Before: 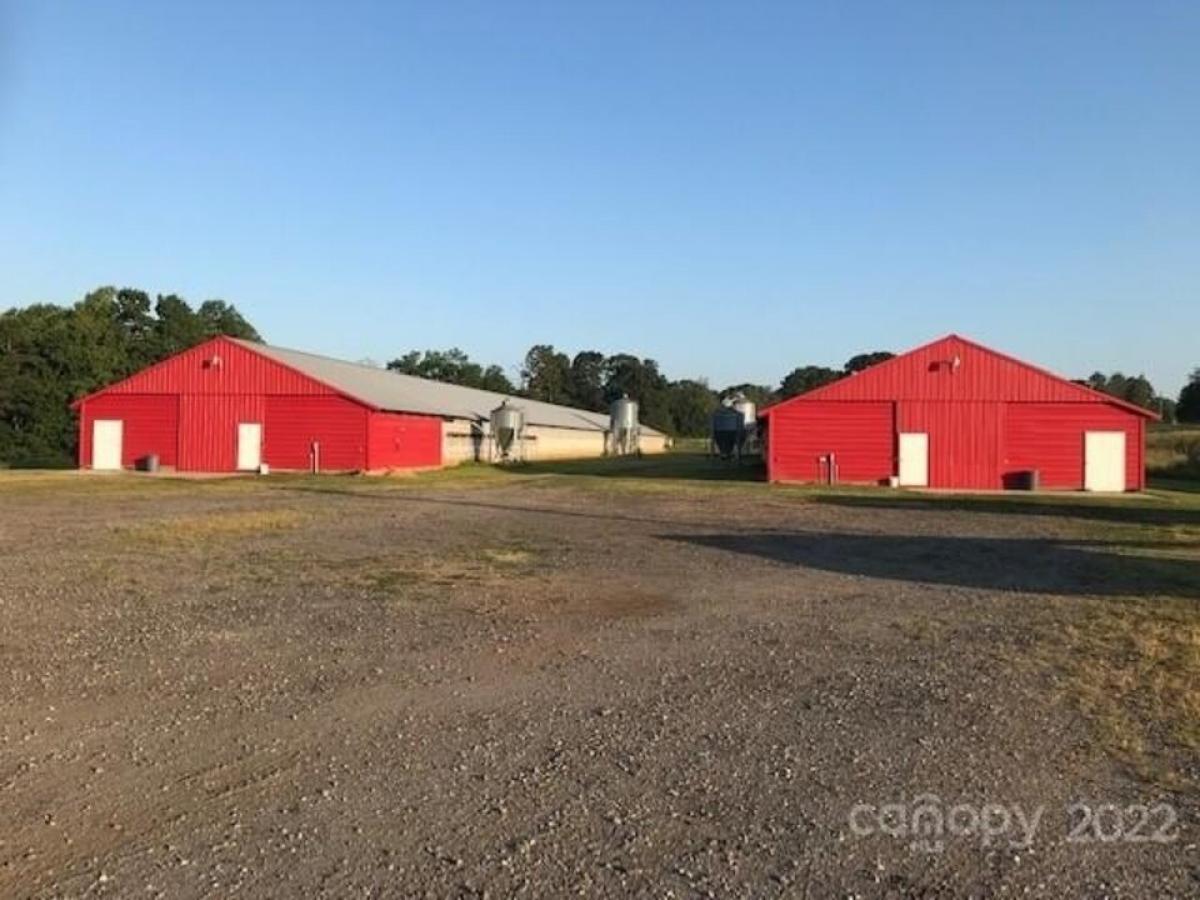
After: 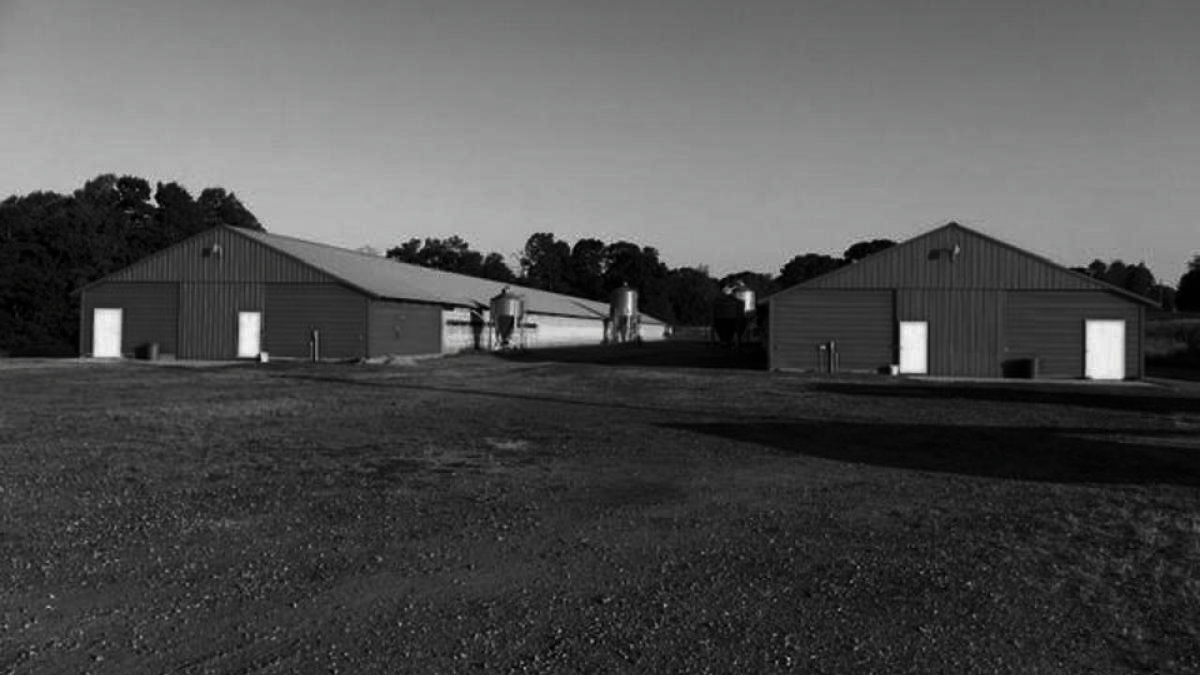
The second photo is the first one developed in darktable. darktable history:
levels: levels [0, 0.48, 0.961]
crop and rotate: top 12.501%, bottom 12.447%
contrast brightness saturation: contrast -0.037, brightness -0.58, saturation -0.995
